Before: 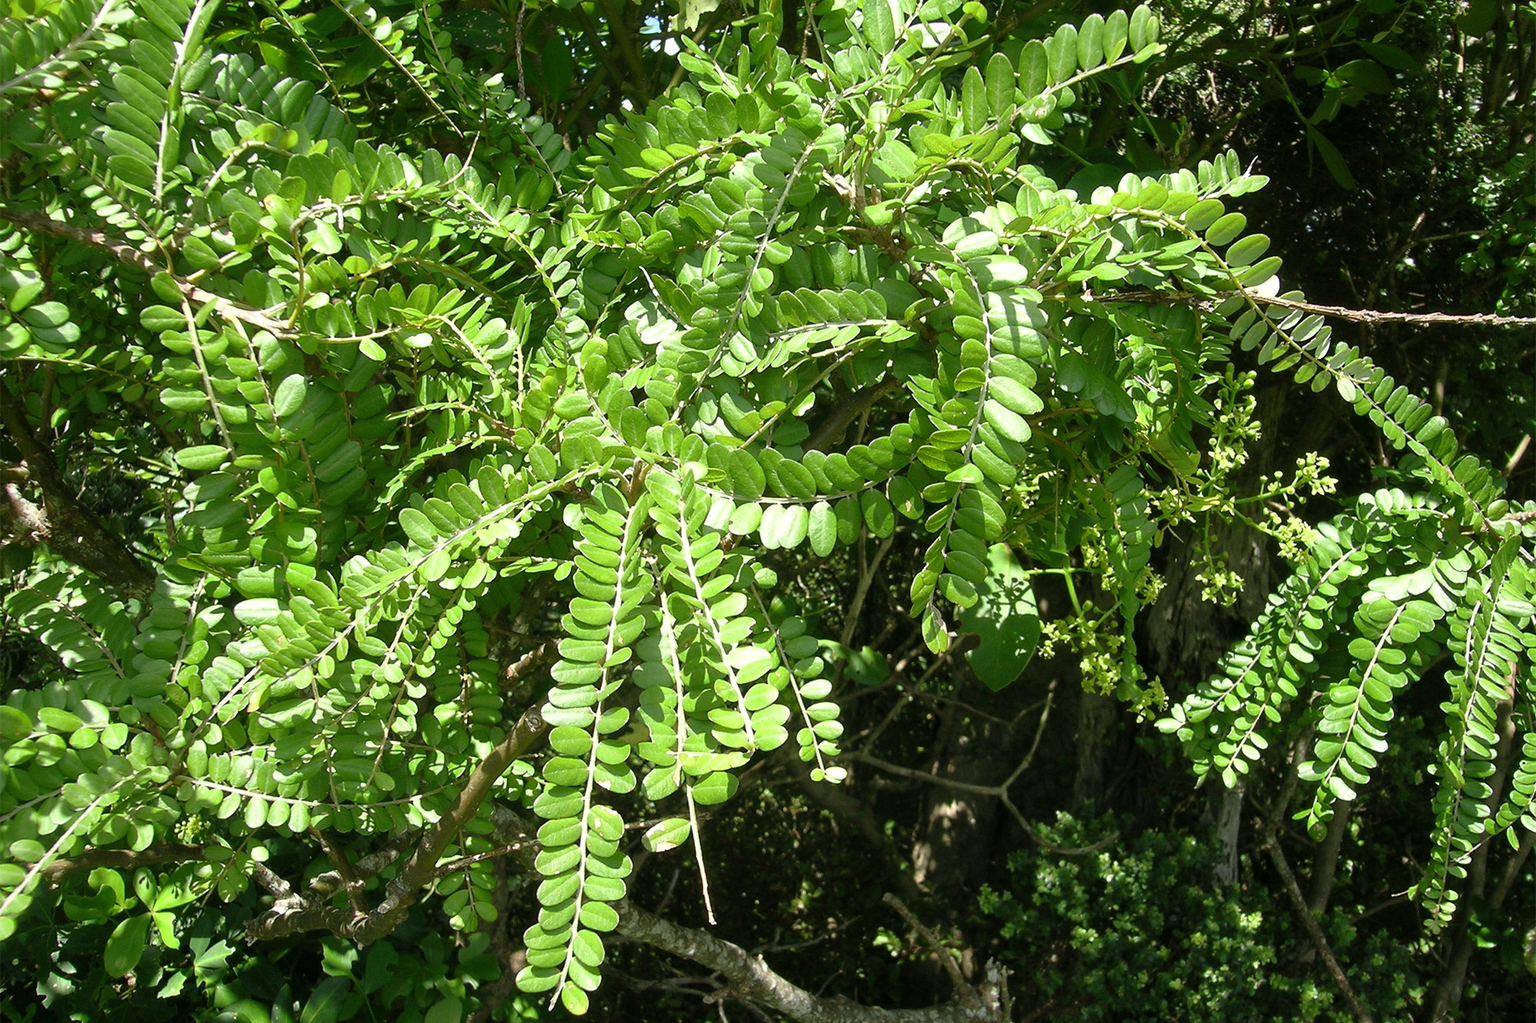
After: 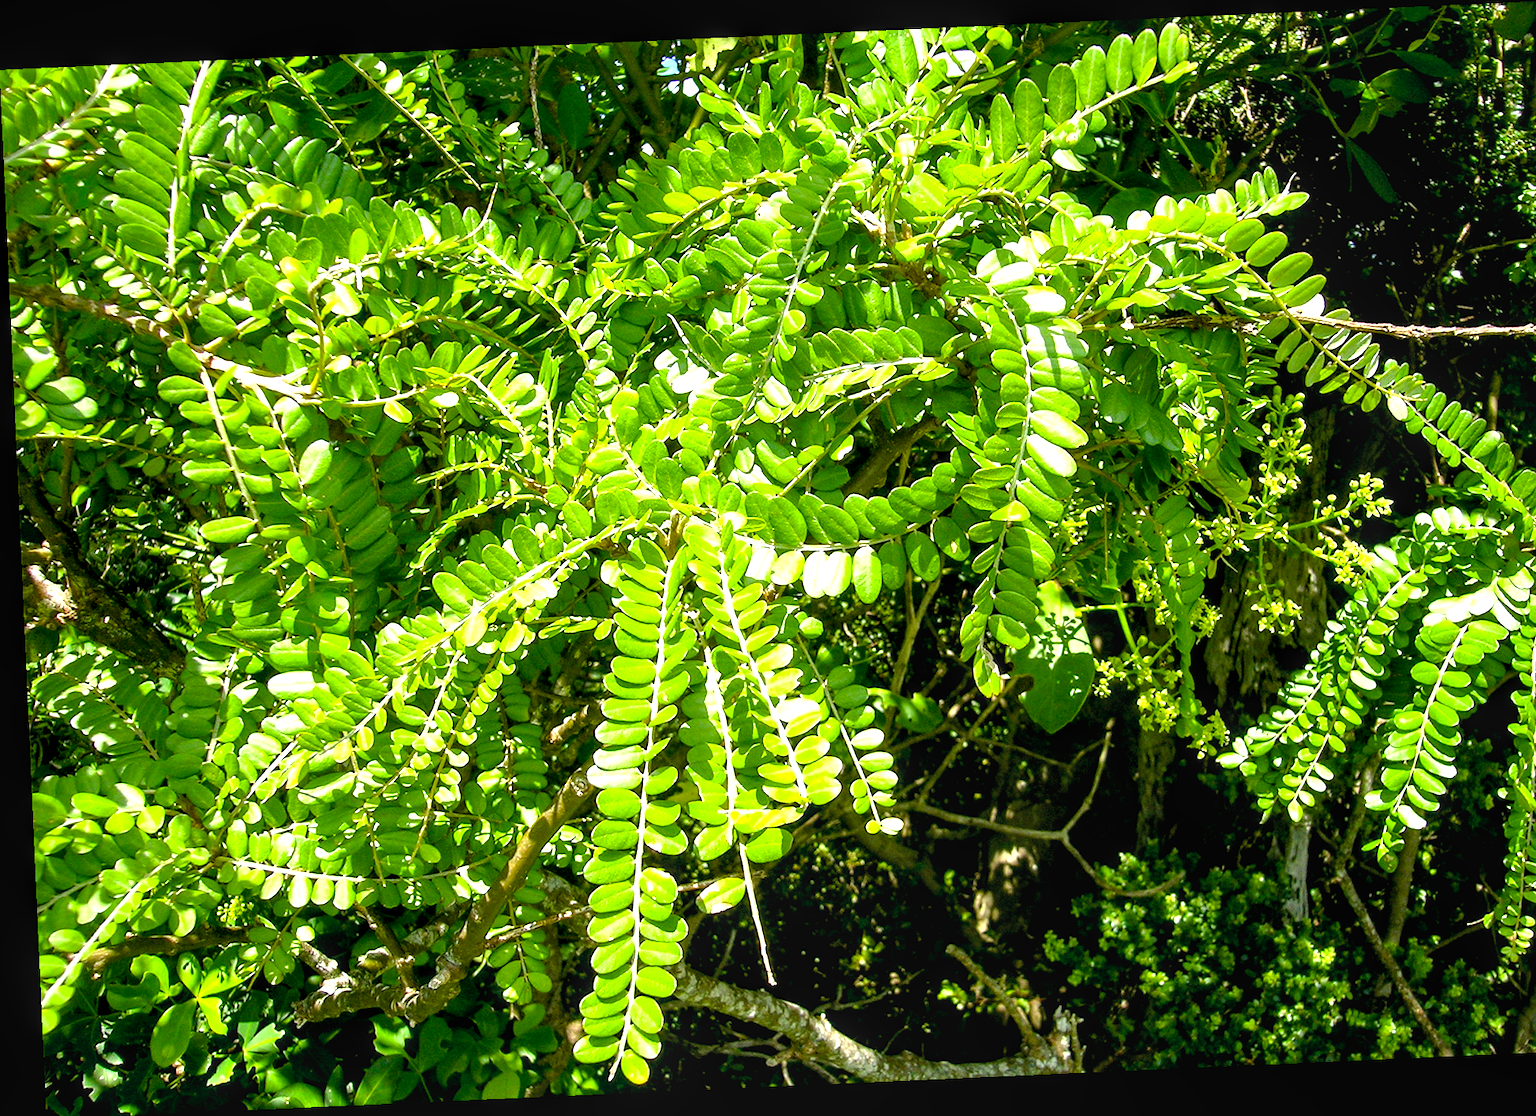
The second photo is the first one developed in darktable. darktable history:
color balance rgb: perceptual saturation grading › global saturation 30%, global vibrance 20%
exposure: black level correction 0.008, exposure 0.979 EV, compensate highlight preservation false
crop and rotate: right 5.167%
rotate and perspective: rotation -2.56°, automatic cropping off
local contrast: on, module defaults
